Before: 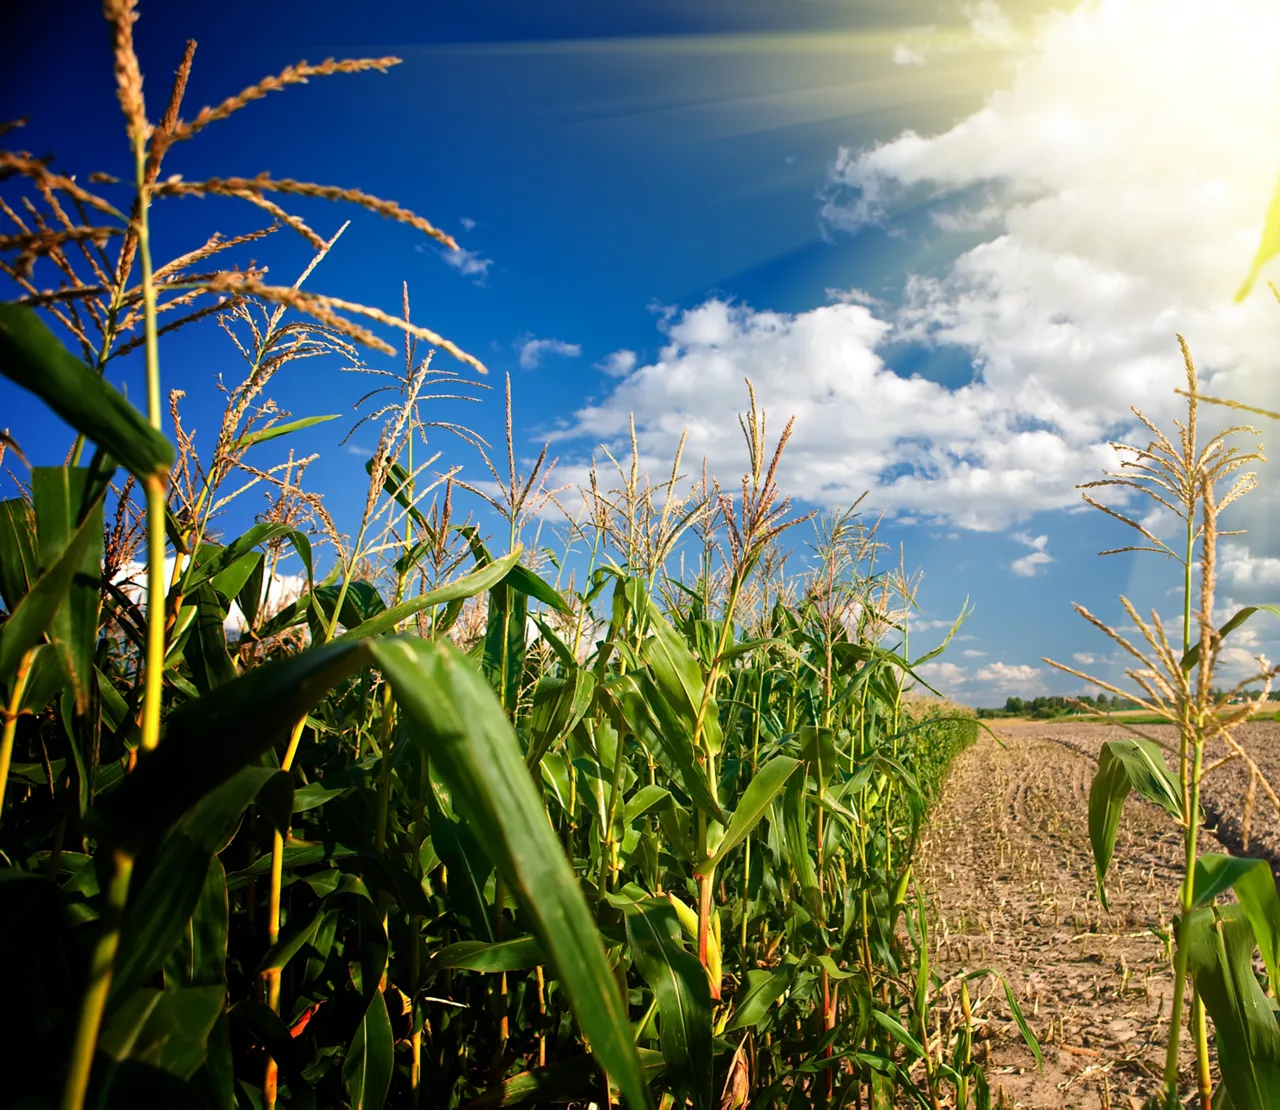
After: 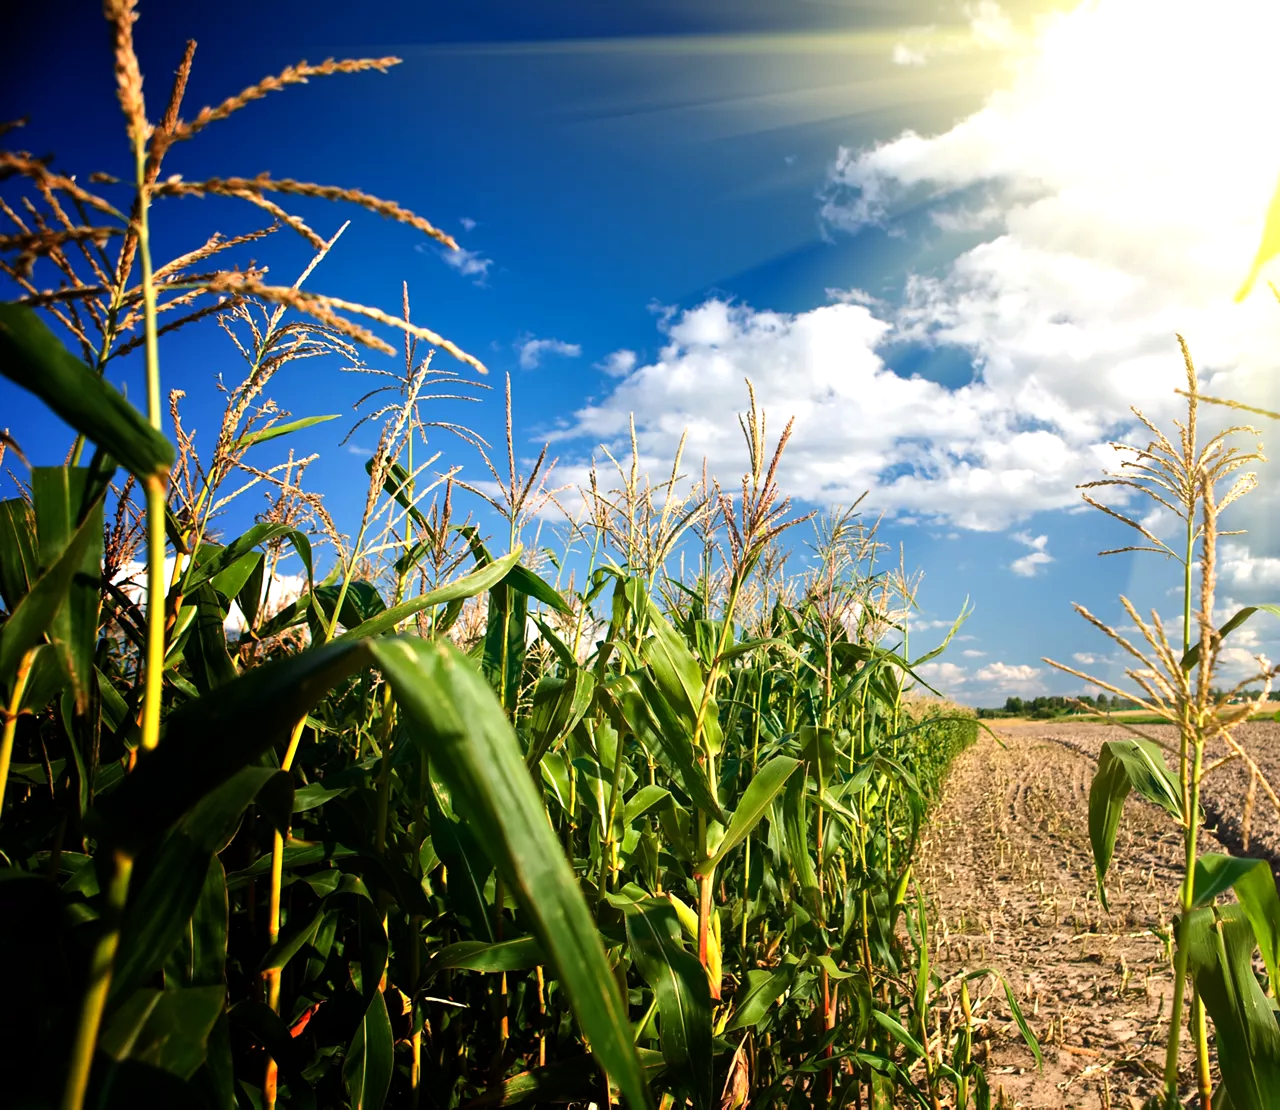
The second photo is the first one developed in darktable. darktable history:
tone equalizer: -8 EV -0.423 EV, -7 EV -0.38 EV, -6 EV -0.368 EV, -5 EV -0.199 EV, -3 EV 0.213 EV, -2 EV 0.327 EV, -1 EV 0.365 EV, +0 EV 0.441 EV, edges refinement/feathering 500, mask exposure compensation -1.57 EV, preserve details no
